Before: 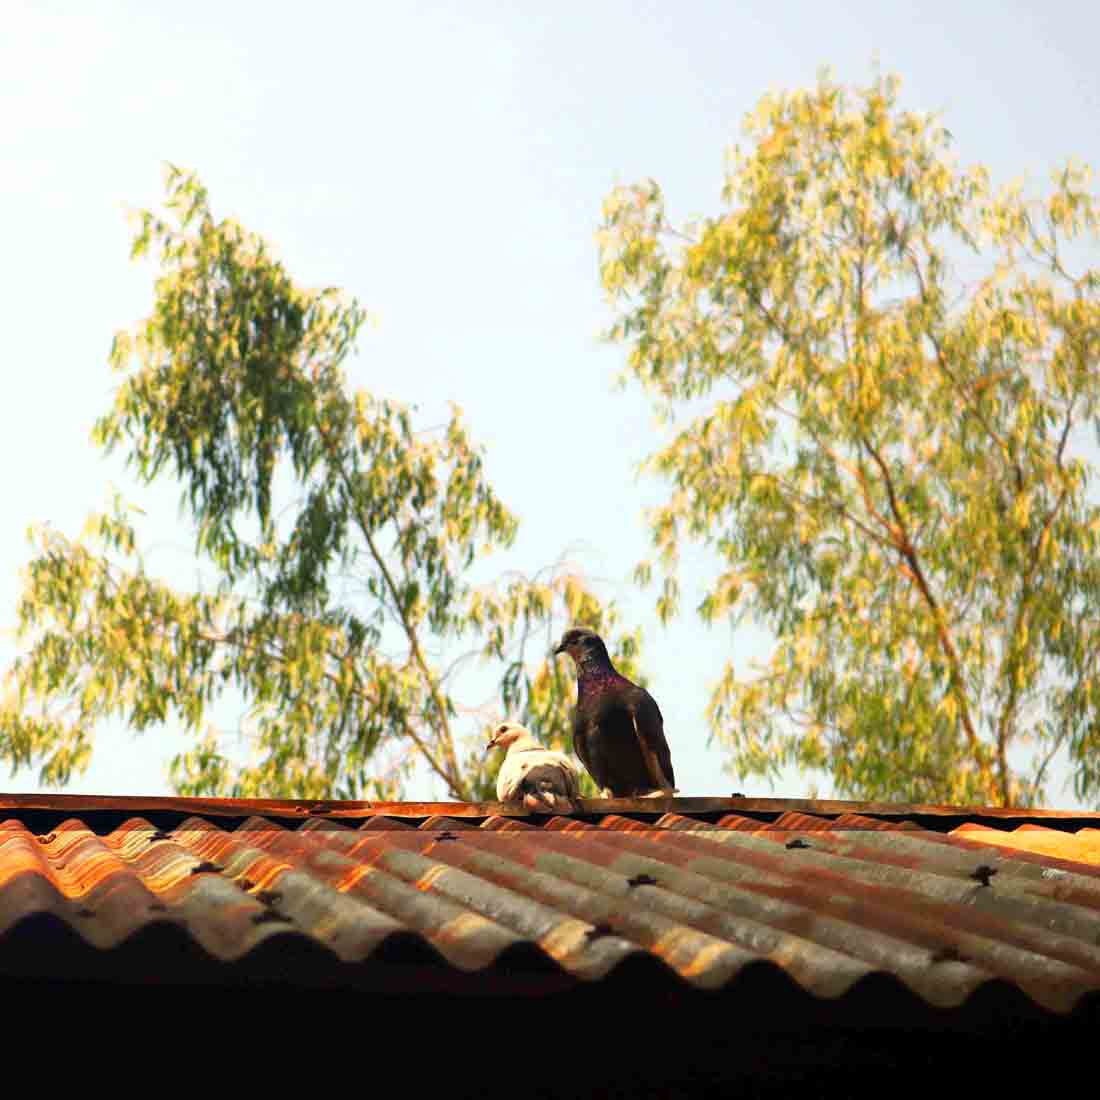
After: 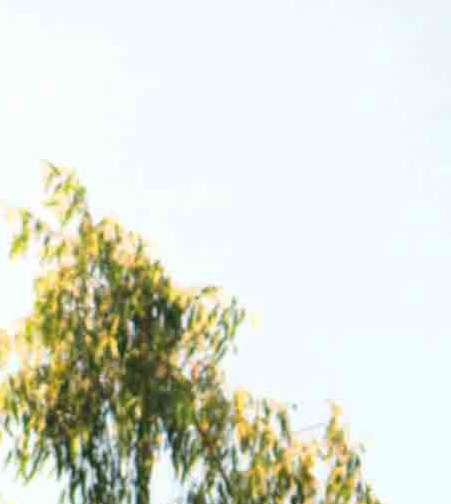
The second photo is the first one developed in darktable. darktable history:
color correction: highlights b* -0.021
crop and rotate: left 11.051%, top 0.117%, right 47.867%, bottom 54.061%
